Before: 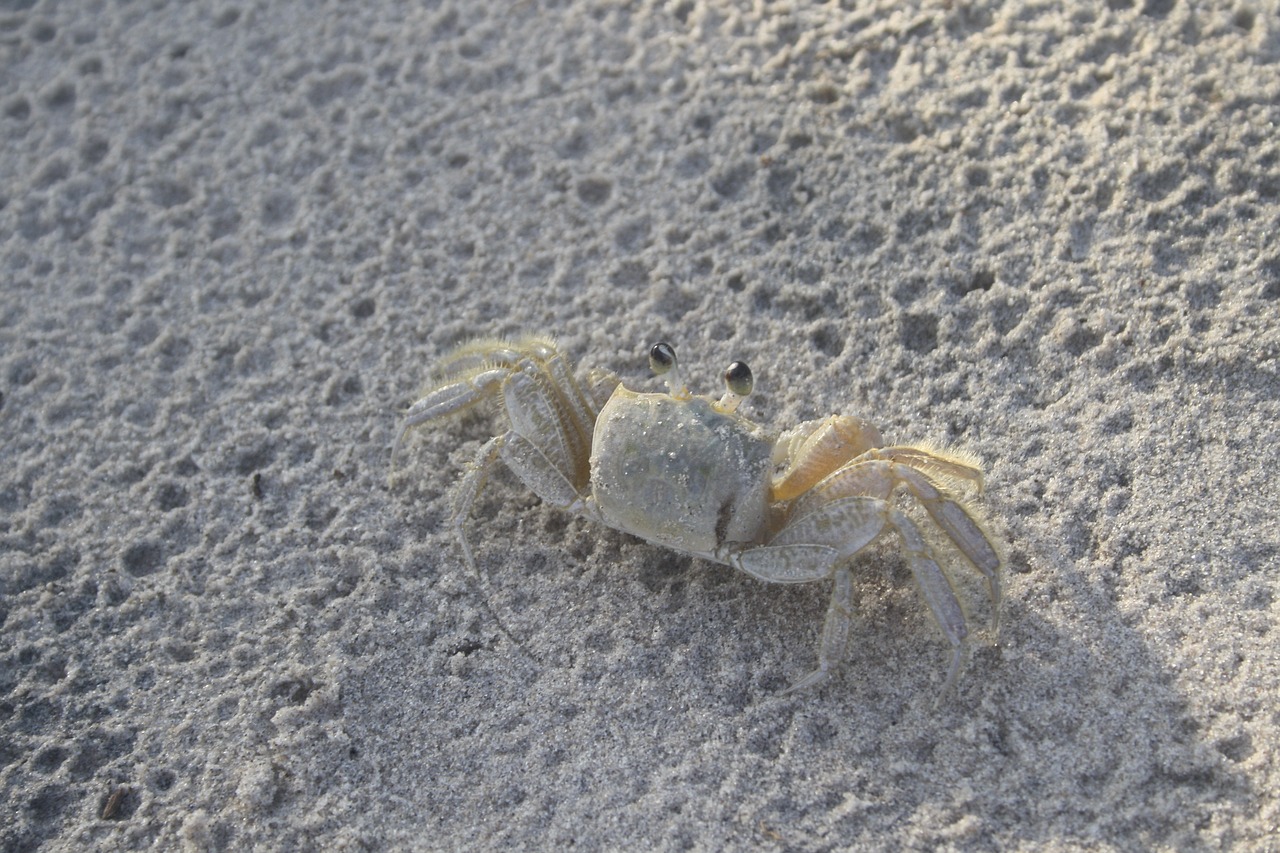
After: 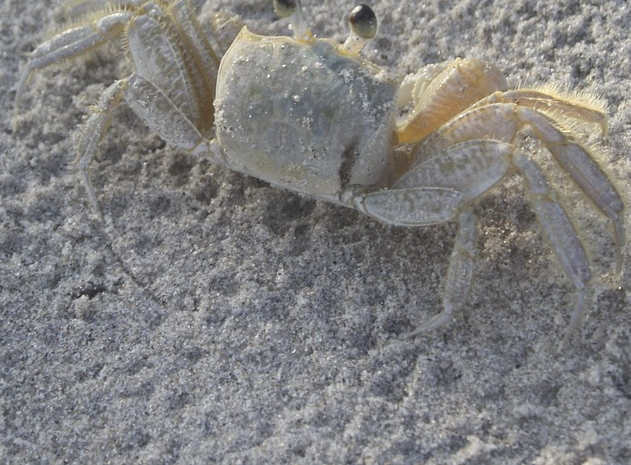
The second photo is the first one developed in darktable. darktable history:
crop: left 29.415%, top 41.933%, right 21.244%, bottom 3.47%
